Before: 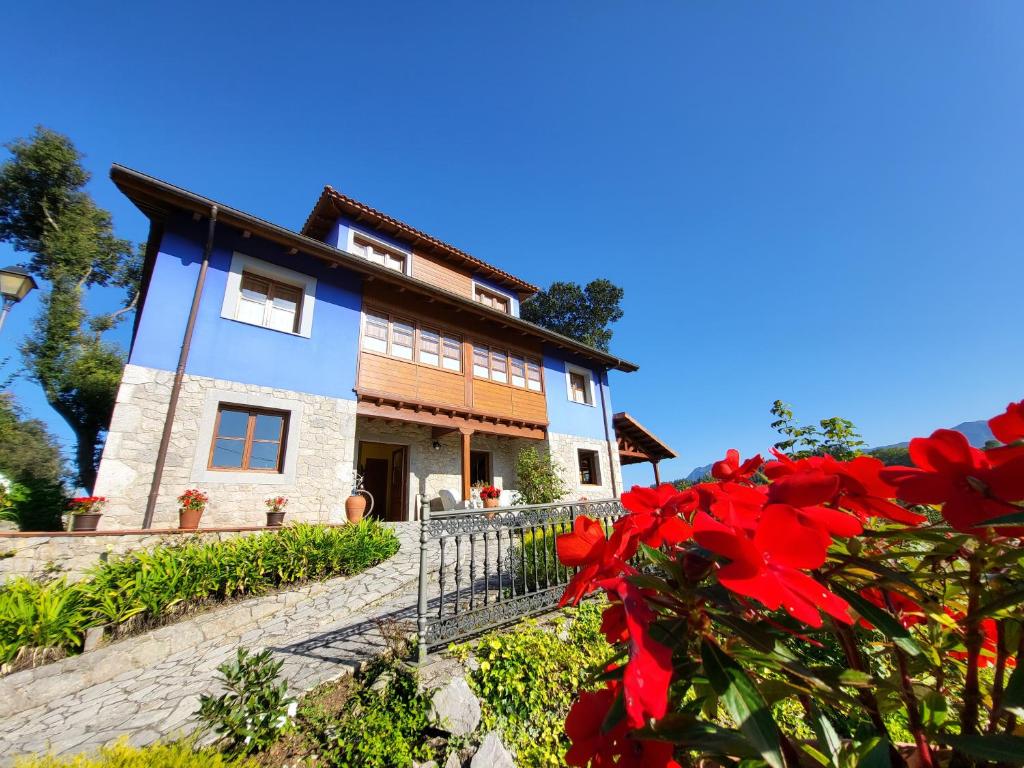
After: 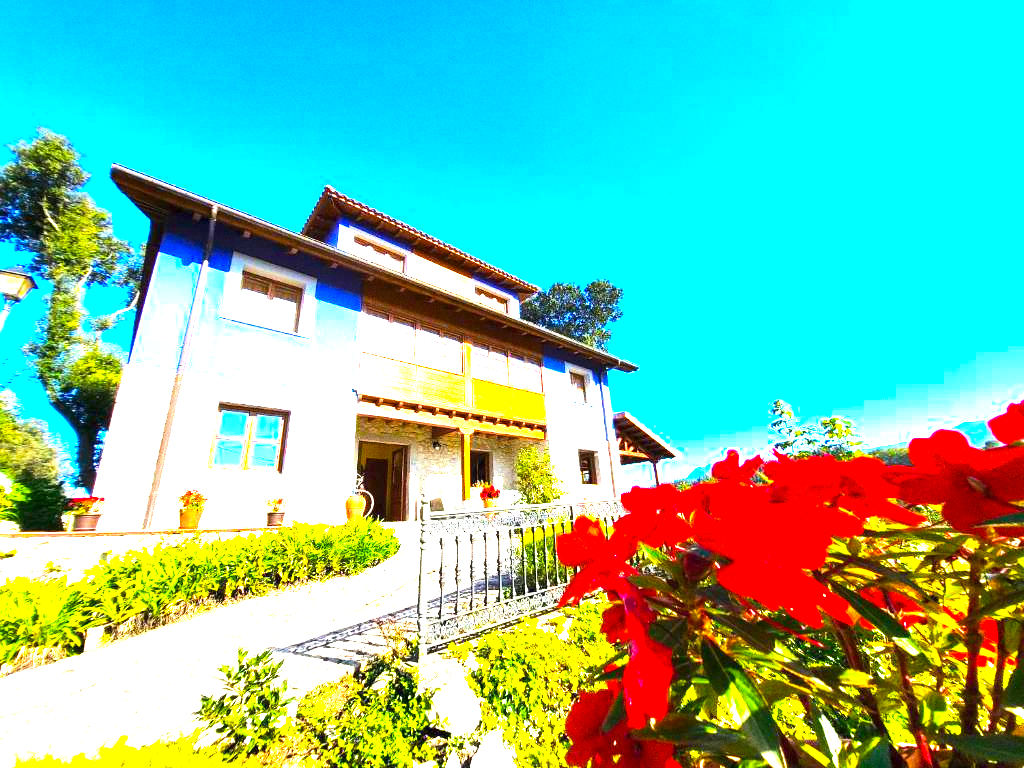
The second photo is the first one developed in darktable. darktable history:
color balance rgb: linear chroma grading › shadows -10%, linear chroma grading › global chroma 20%, perceptual saturation grading › global saturation 15%, perceptual brilliance grading › global brilliance 30%, perceptual brilliance grading › highlights 12%, perceptual brilliance grading › mid-tones 24%, global vibrance 20%
exposure: black level correction 0, exposure 1.1 EV, compensate exposure bias true, compensate highlight preservation false
grain: coarseness 22.88 ISO
